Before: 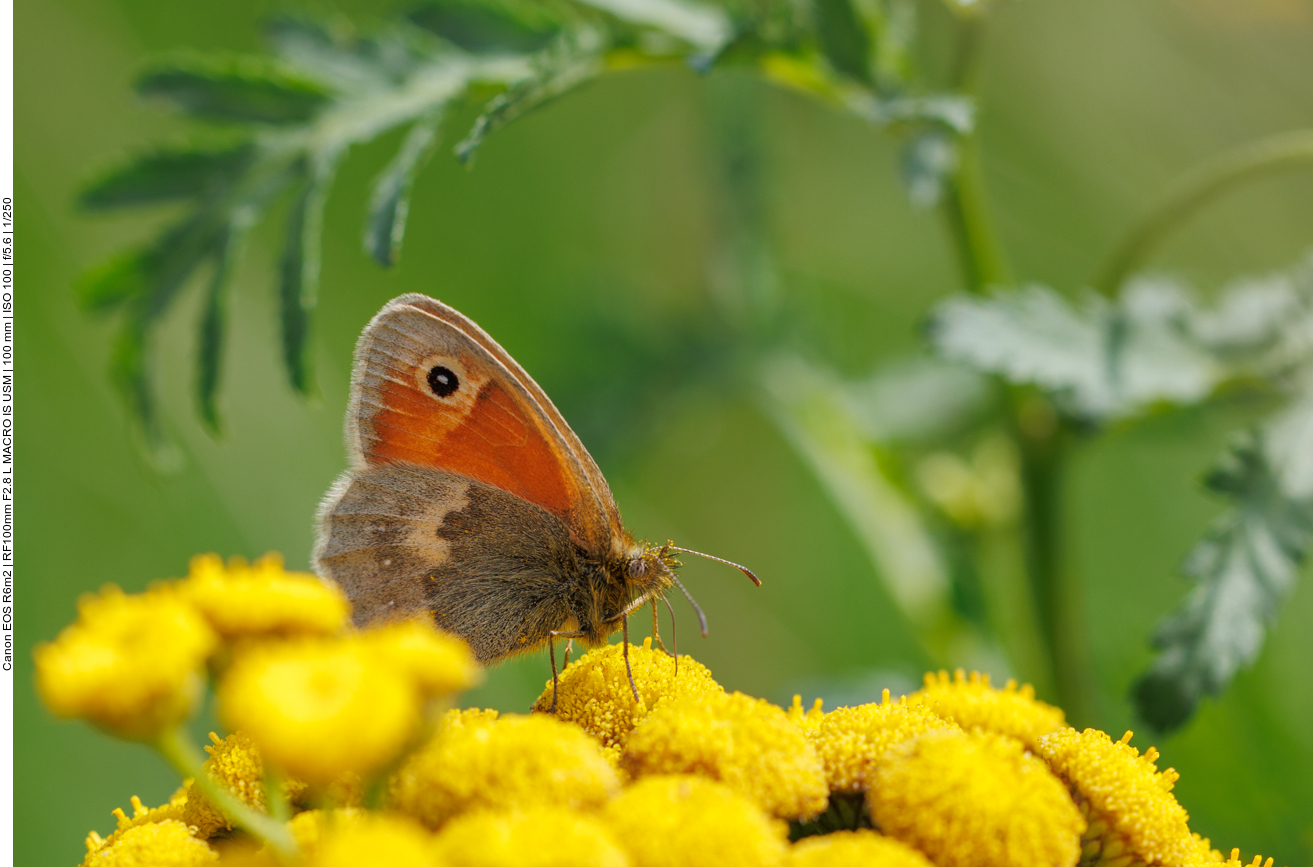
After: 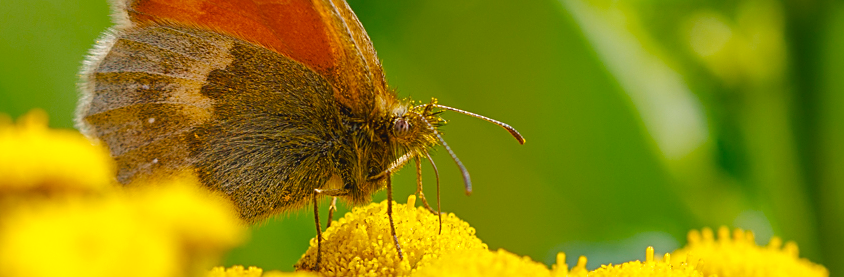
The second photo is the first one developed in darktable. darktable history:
sharpen: on, module defaults
crop: left 18.005%, top 51.05%, right 17.704%, bottom 16.915%
color balance rgb: highlights gain › luminance 0.425%, highlights gain › chroma 0.525%, highlights gain › hue 41.07°, global offset › luminance 0.498%, global offset › hue 60.39°, linear chroma grading › shadows 10.164%, linear chroma grading › highlights 9.528%, linear chroma grading › global chroma 14.535%, linear chroma grading › mid-tones 14.617%, perceptual saturation grading › global saturation 20%, perceptual saturation grading › highlights -25.667%, perceptual saturation grading › shadows 26.097%, global vibrance 20%
